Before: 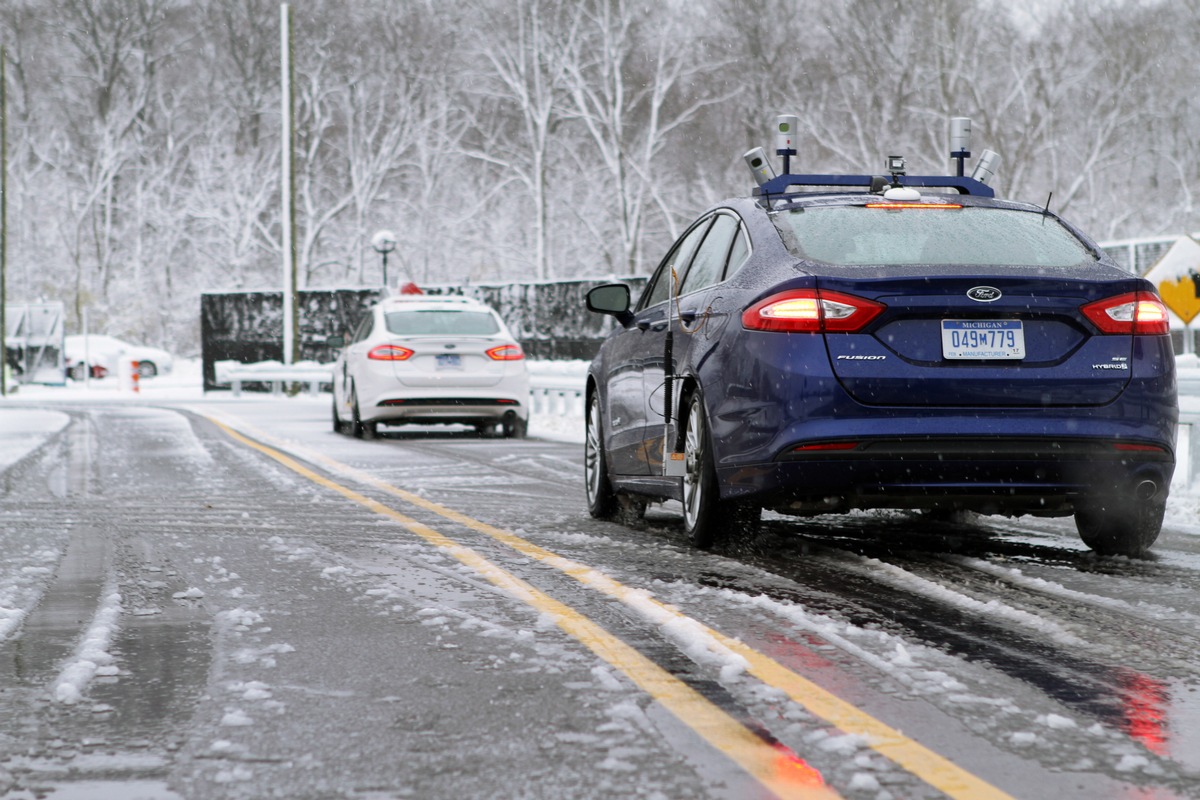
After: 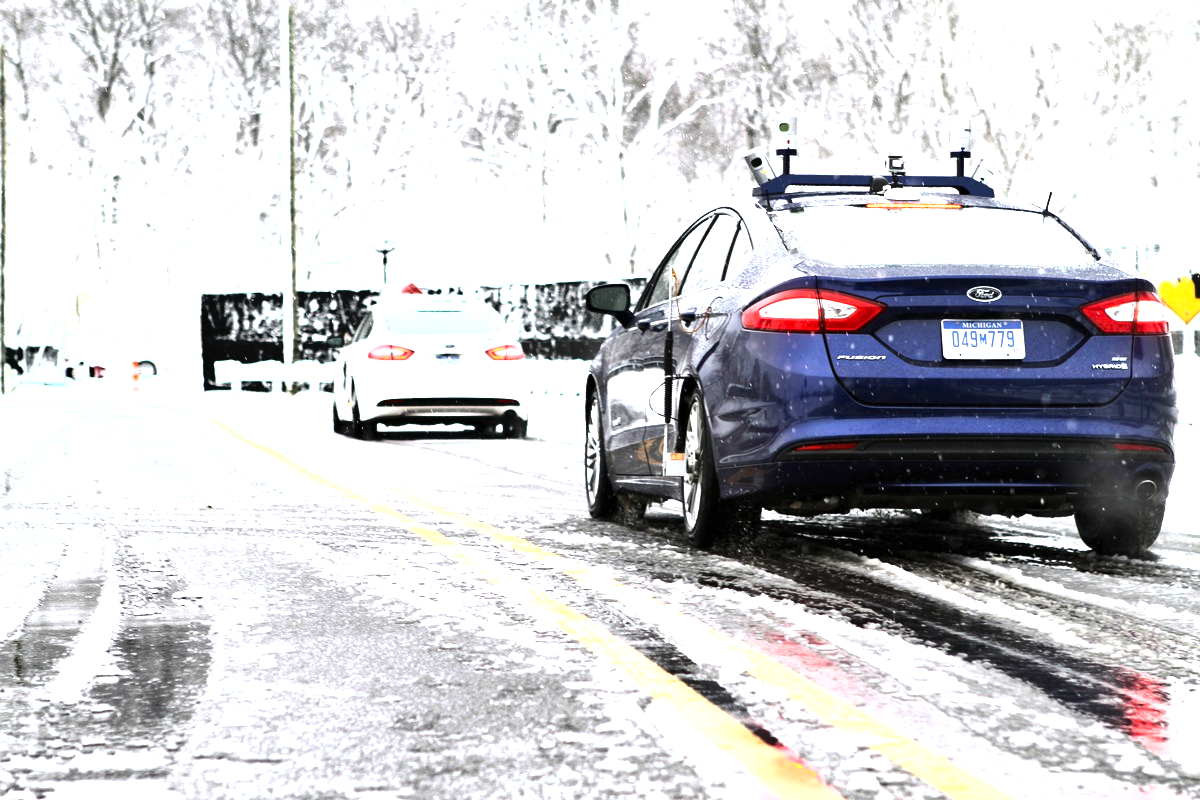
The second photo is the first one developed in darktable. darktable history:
exposure: black level correction 0, exposure 1.097 EV, compensate highlight preservation false
shadows and highlights: shadows 47.51, highlights -41.27, shadows color adjustment 99.14%, highlights color adjustment 0.718%, soften with gaussian
tone equalizer: -8 EV -0.716 EV, -7 EV -0.702 EV, -6 EV -0.631 EV, -5 EV -0.364 EV, -3 EV 0.368 EV, -2 EV 0.6 EV, -1 EV 0.693 EV, +0 EV 0.774 EV, edges refinement/feathering 500, mask exposure compensation -1.57 EV, preserve details no
